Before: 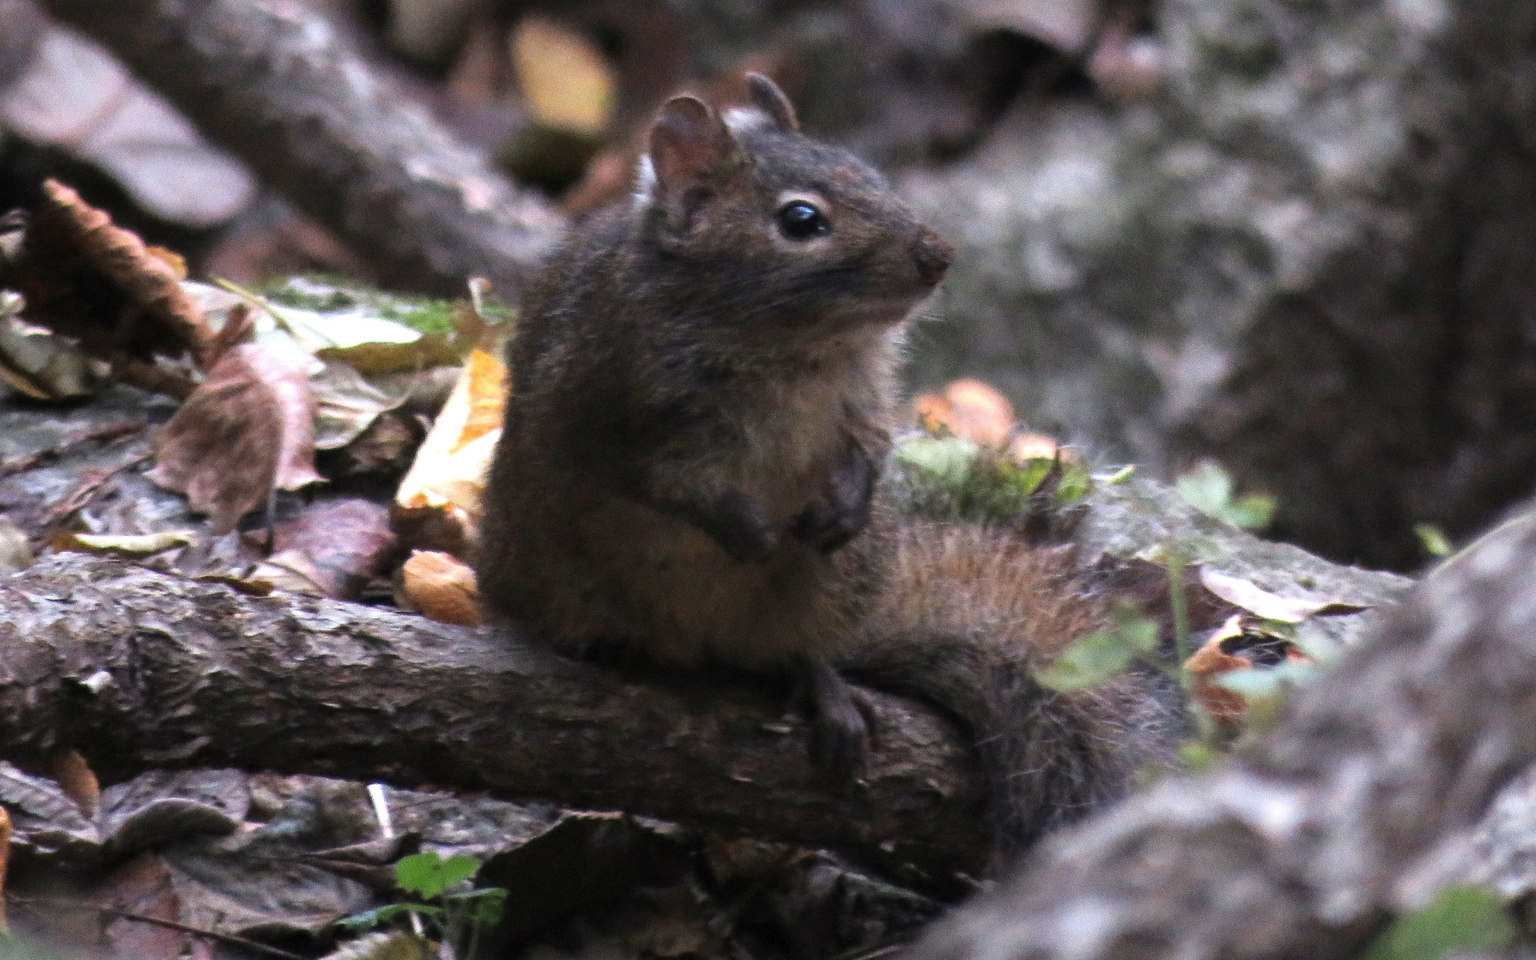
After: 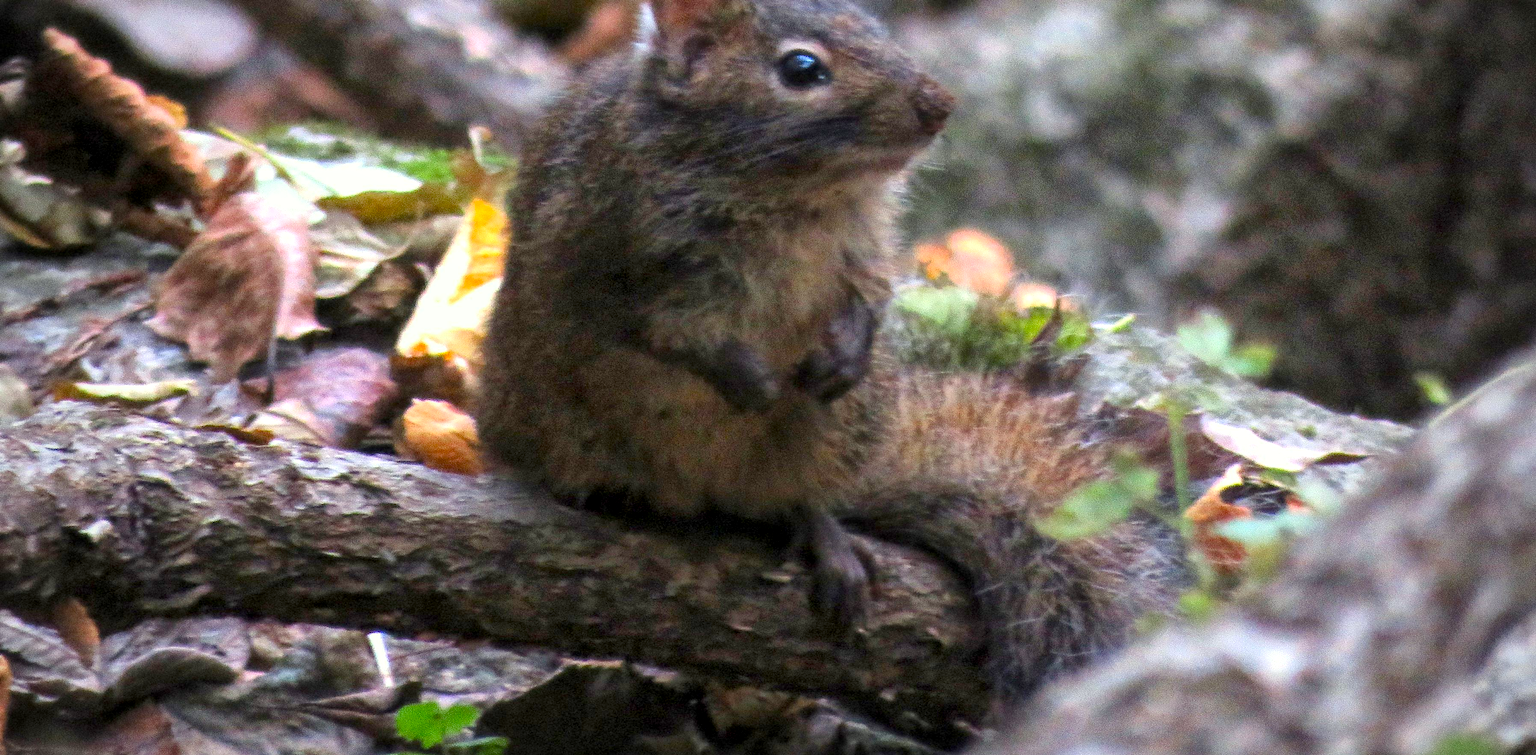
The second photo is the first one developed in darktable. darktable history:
global tonemap: drago (1, 100), detail 1
vignetting: fall-off start 79.88%
color correction: highlights a* -4.73, highlights b* 5.06, saturation 0.97
local contrast: highlights 100%, shadows 100%, detail 120%, midtone range 0.2
crop and rotate: top 15.774%, bottom 5.506%
exposure: exposure 1 EV, compensate highlight preservation false
color balance rgb: perceptual saturation grading › mid-tones 6.33%, perceptual saturation grading › shadows 72.44%, perceptual brilliance grading › highlights 11.59%, contrast 5.05%
